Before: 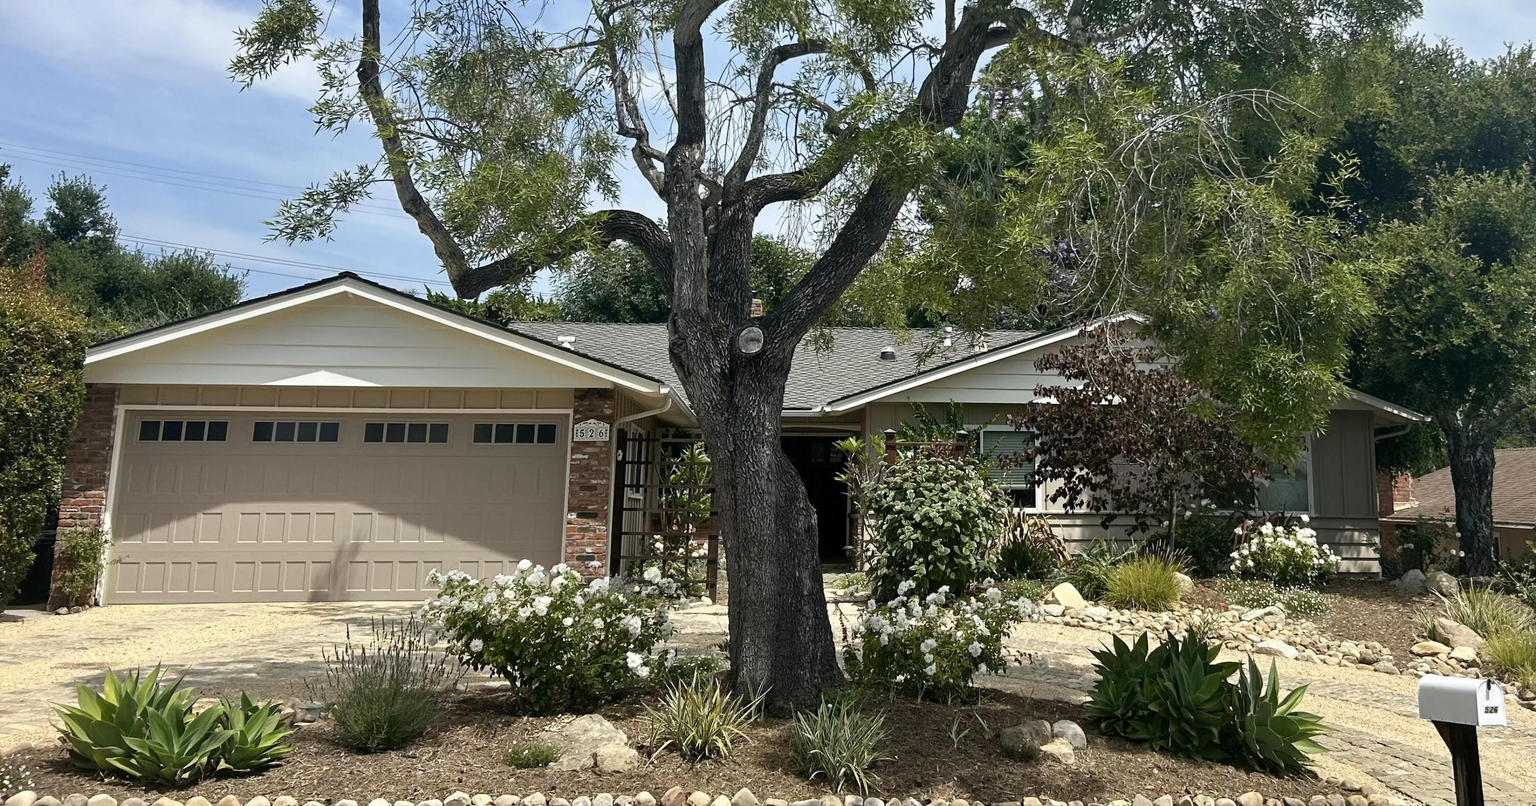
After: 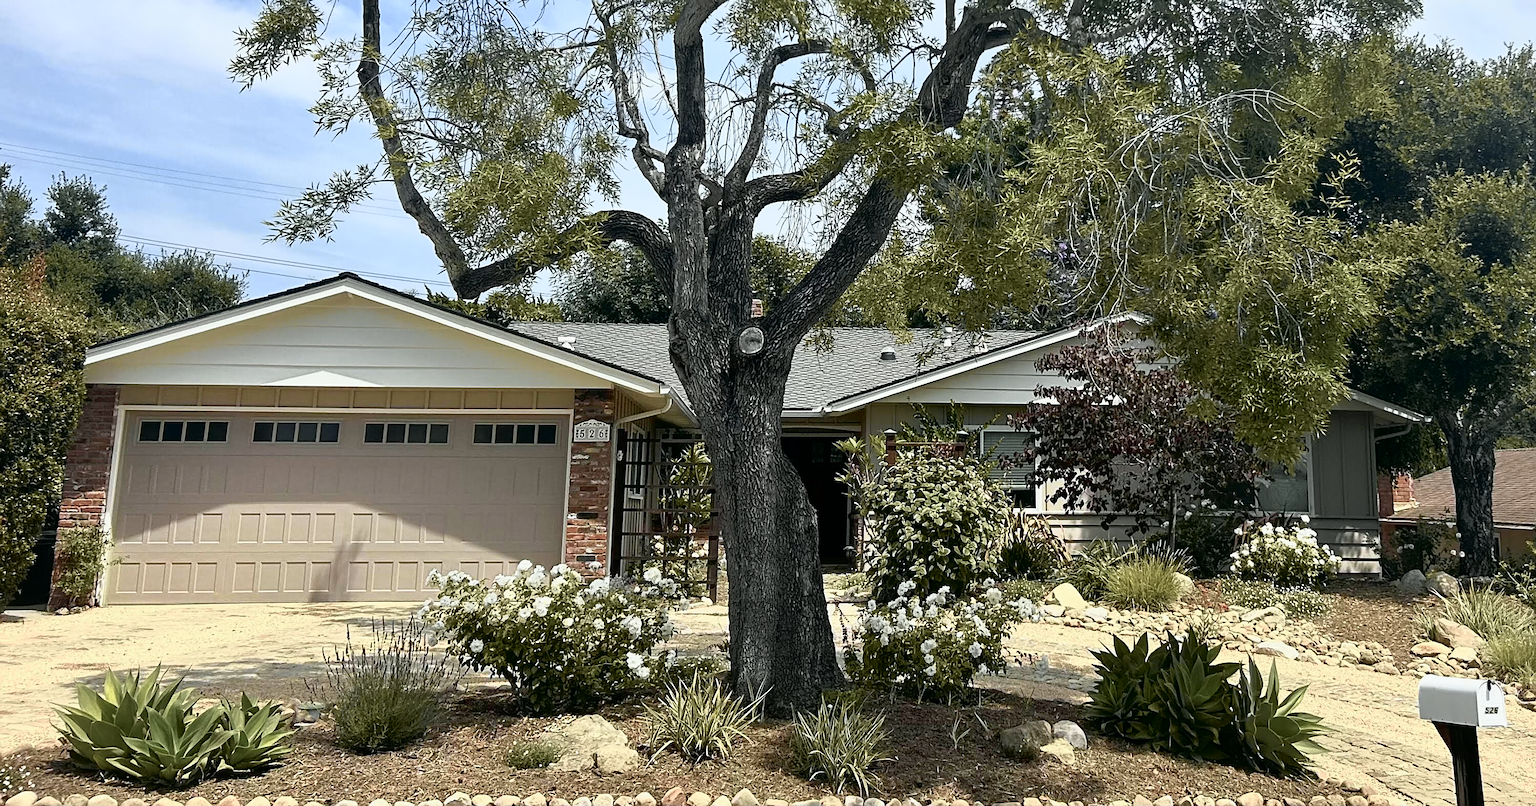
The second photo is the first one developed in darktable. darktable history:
sharpen: on, module defaults
tone curve: curves: ch0 [(0, 0) (0.105, 0.068) (0.181, 0.185) (0.28, 0.291) (0.384, 0.404) (0.485, 0.531) (0.638, 0.681) (0.795, 0.879) (1, 0.977)]; ch1 [(0, 0) (0.161, 0.092) (0.35, 0.33) (0.379, 0.401) (0.456, 0.469) (0.504, 0.5) (0.512, 0.514) (0.58, 0.597) (0.635, 0.646) (1, 1)]; ch2 [(0, 0) (0.371, 0.362) (0.437, 0.437) (0.5, 0.5) (0.53, 0.523) (0.56, 0.58) (0.622, 0.606) (1, 1)], color space Lab, independent channels
